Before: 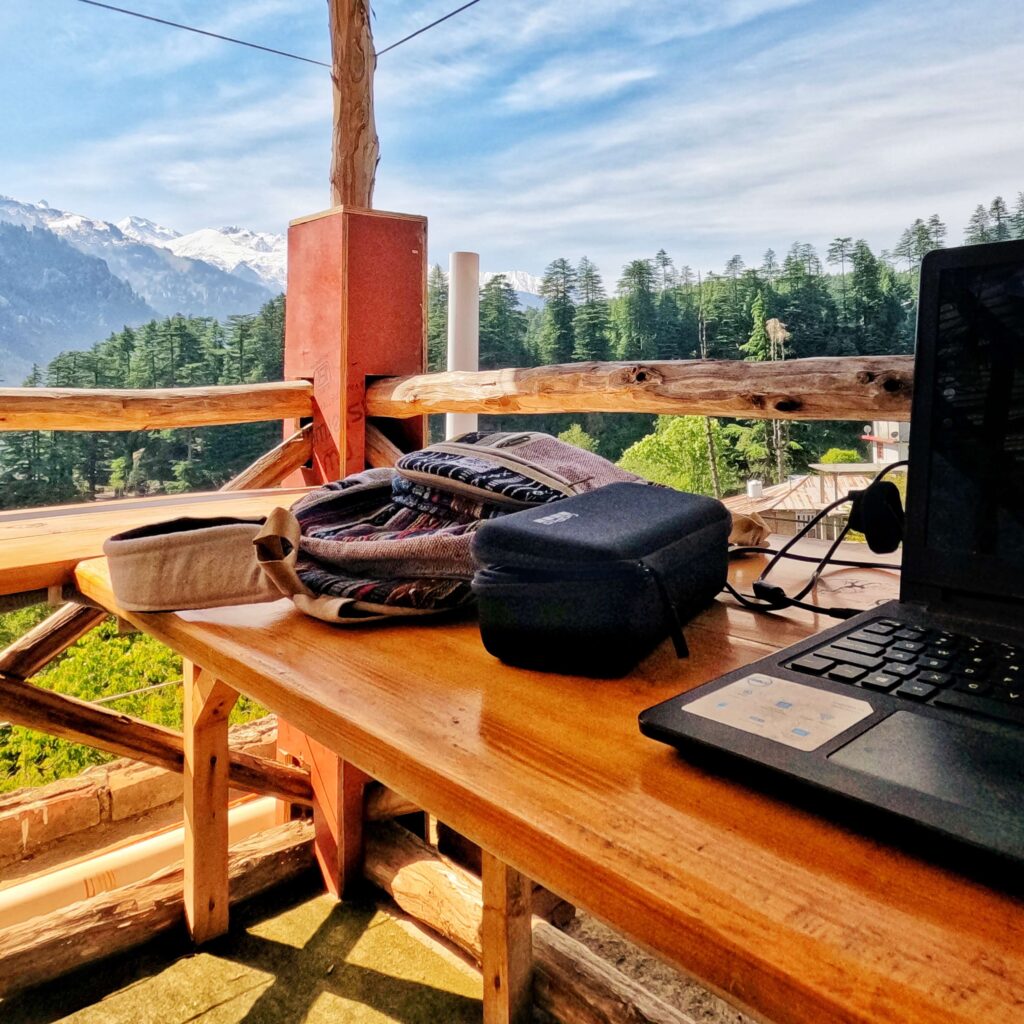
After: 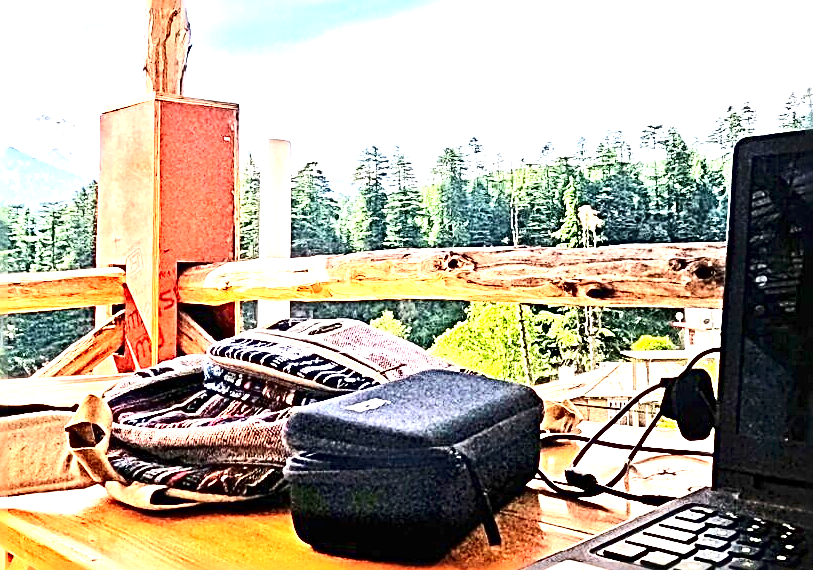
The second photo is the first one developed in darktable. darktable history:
sharpen: radius 3.158, amount 1.731
crop: left 18.38%, top 11.092%, right 2.134%, bottom 33.217%
contrast brightness saturation: contrast 0.24, brightness 0.09
exposure: black level correction 0, exposure 1.975 EV, compensate exposure bias true, compensate highlight preservation false
